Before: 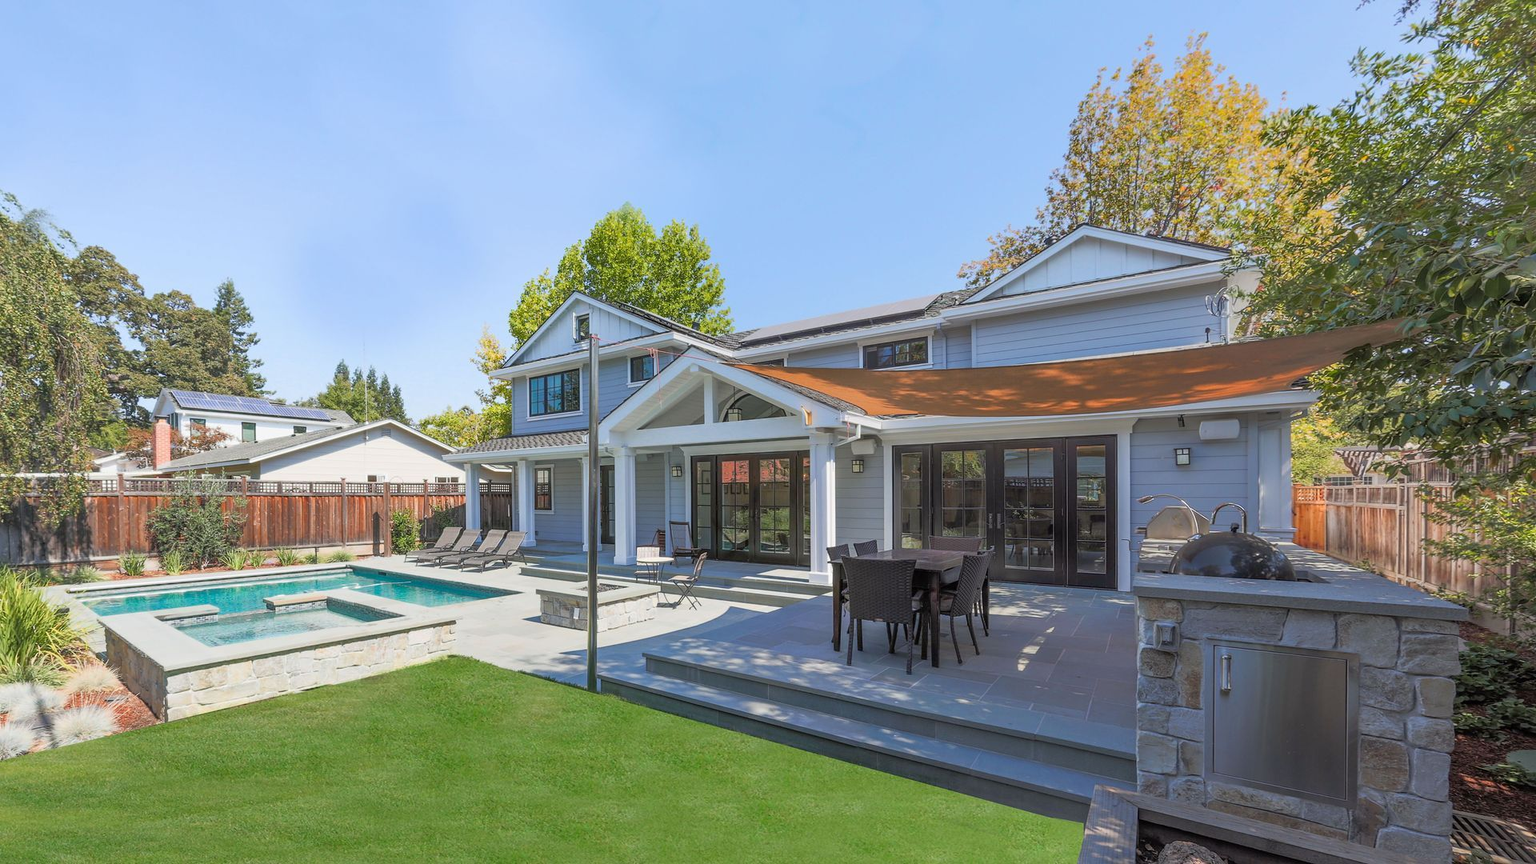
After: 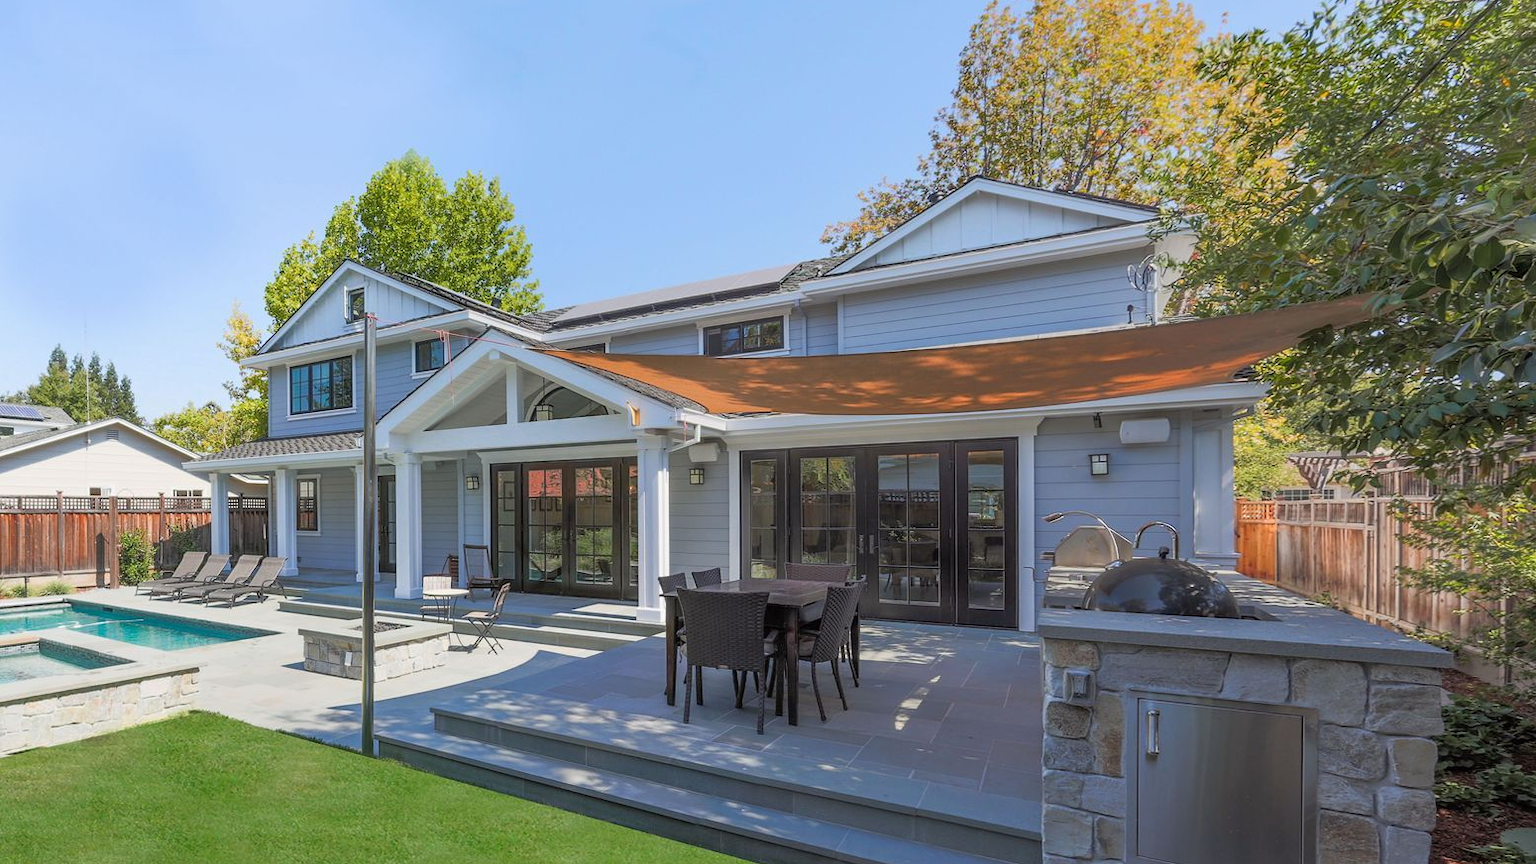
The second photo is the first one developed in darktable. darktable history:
exposure: compensate highlight preservation false
crop: left 19.255%, top 9.457%, right 0.001%, bottom 9.711%
